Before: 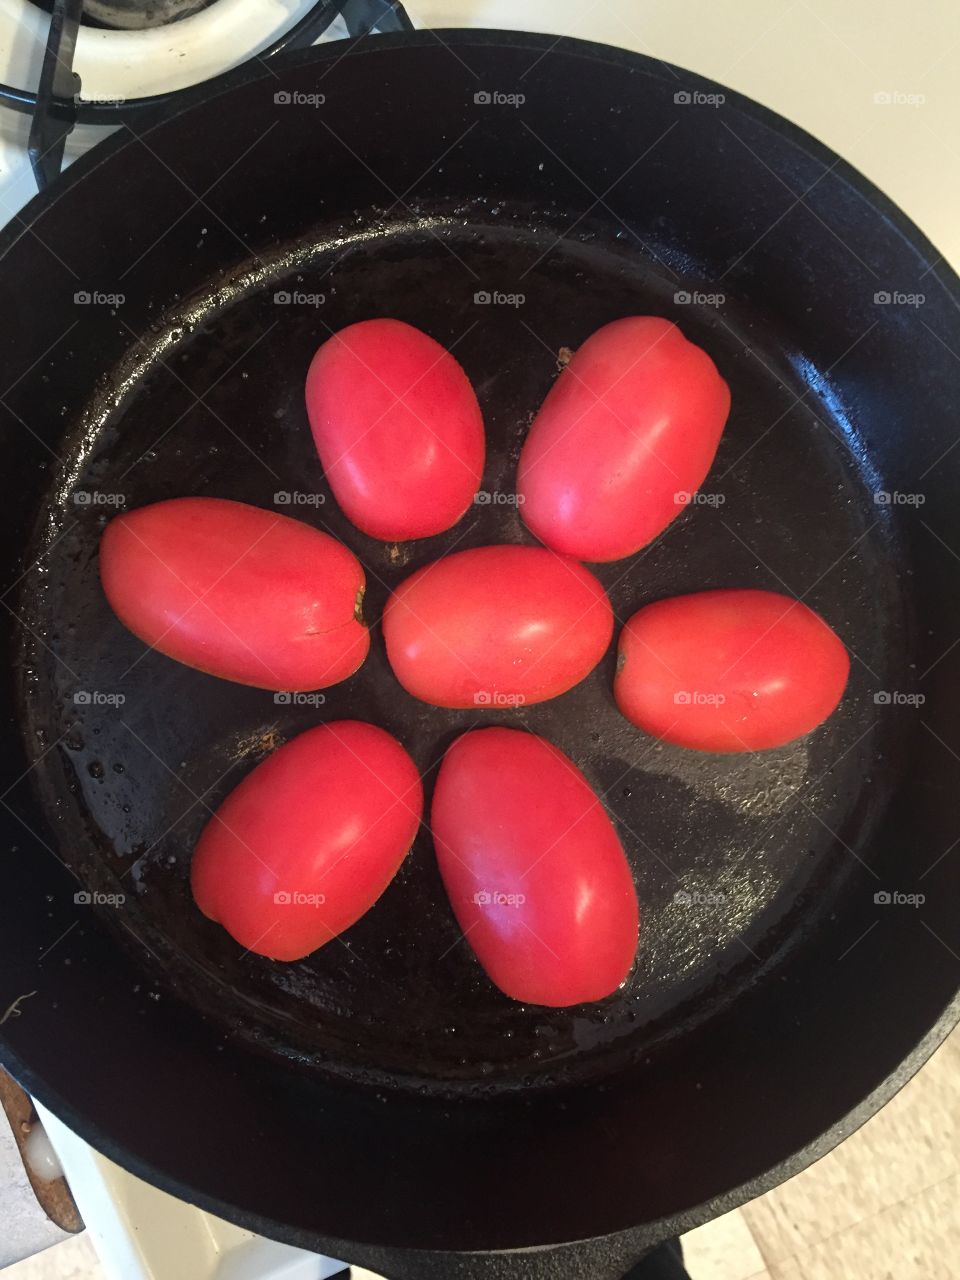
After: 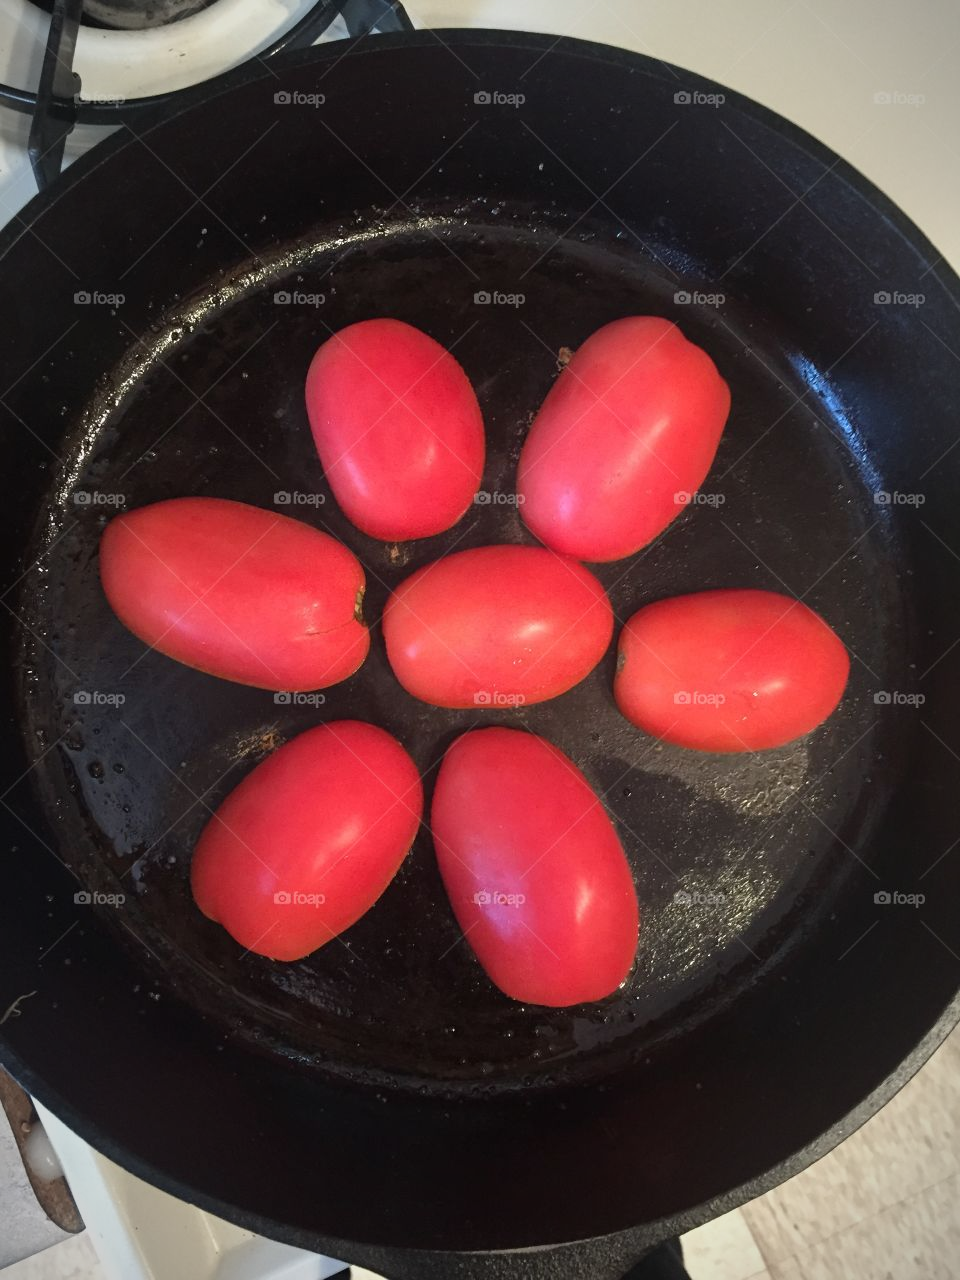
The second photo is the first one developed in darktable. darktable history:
vignetting: fall-off radius 59.63%, automatic ratio true
